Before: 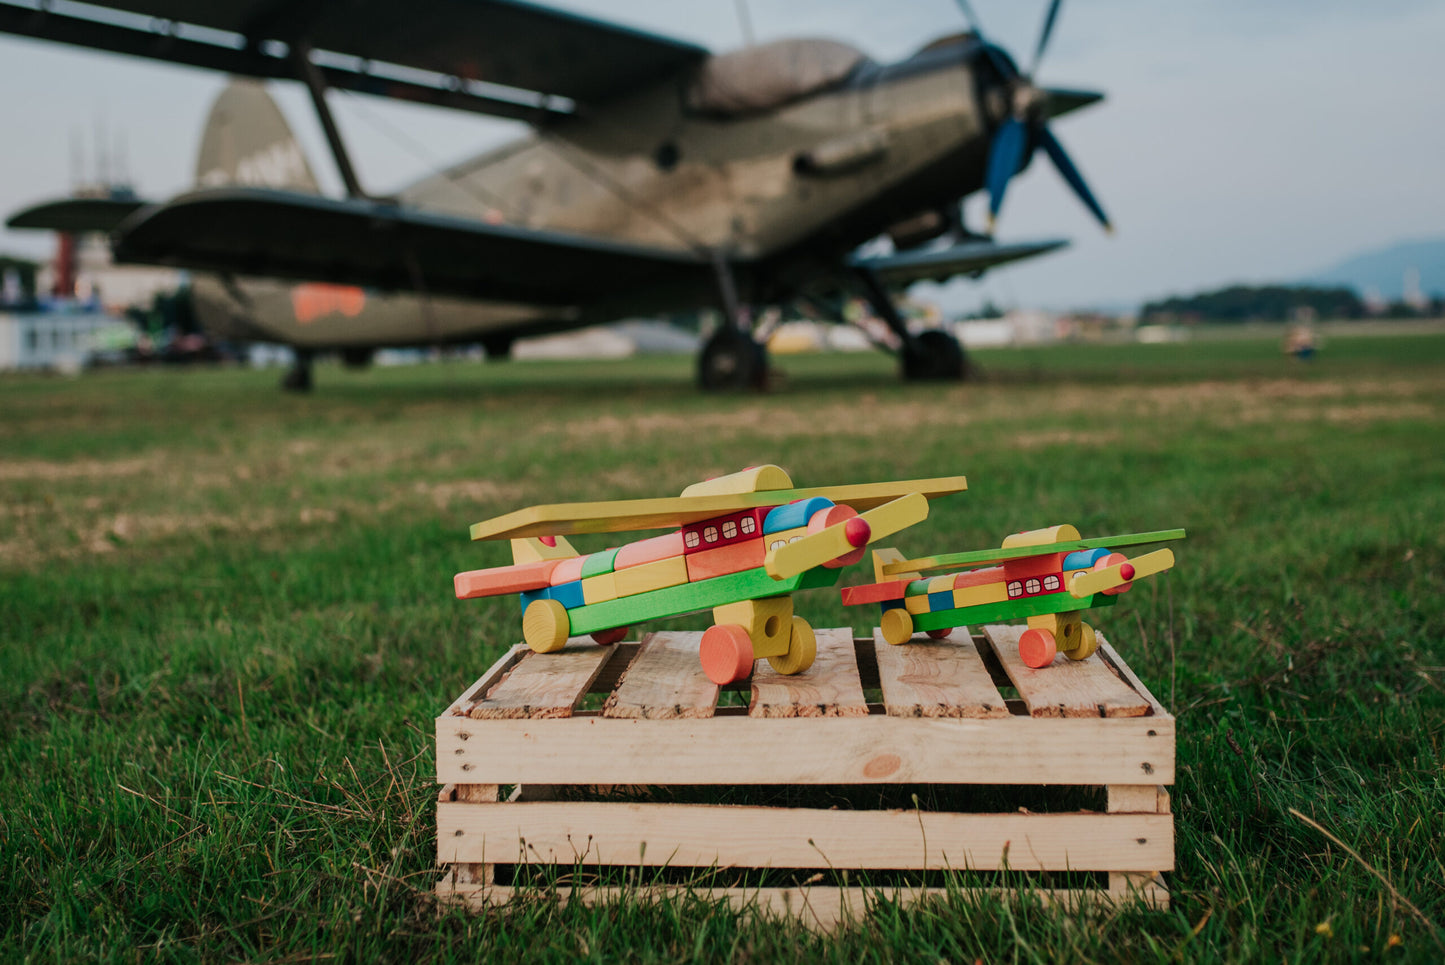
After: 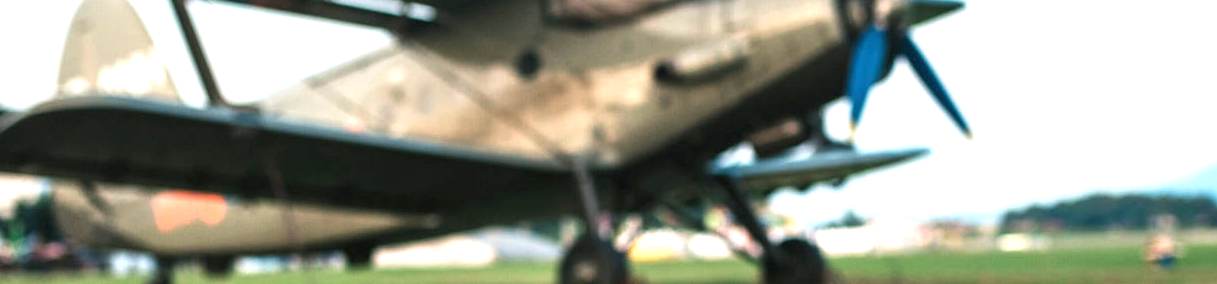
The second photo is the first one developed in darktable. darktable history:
exposure: black level correction 0, exposure 1.741 EV, compensate highlight preservation false
crop and rotate: left 9.658%, top 9.598%, right 6.112%, bottom 60.969%
